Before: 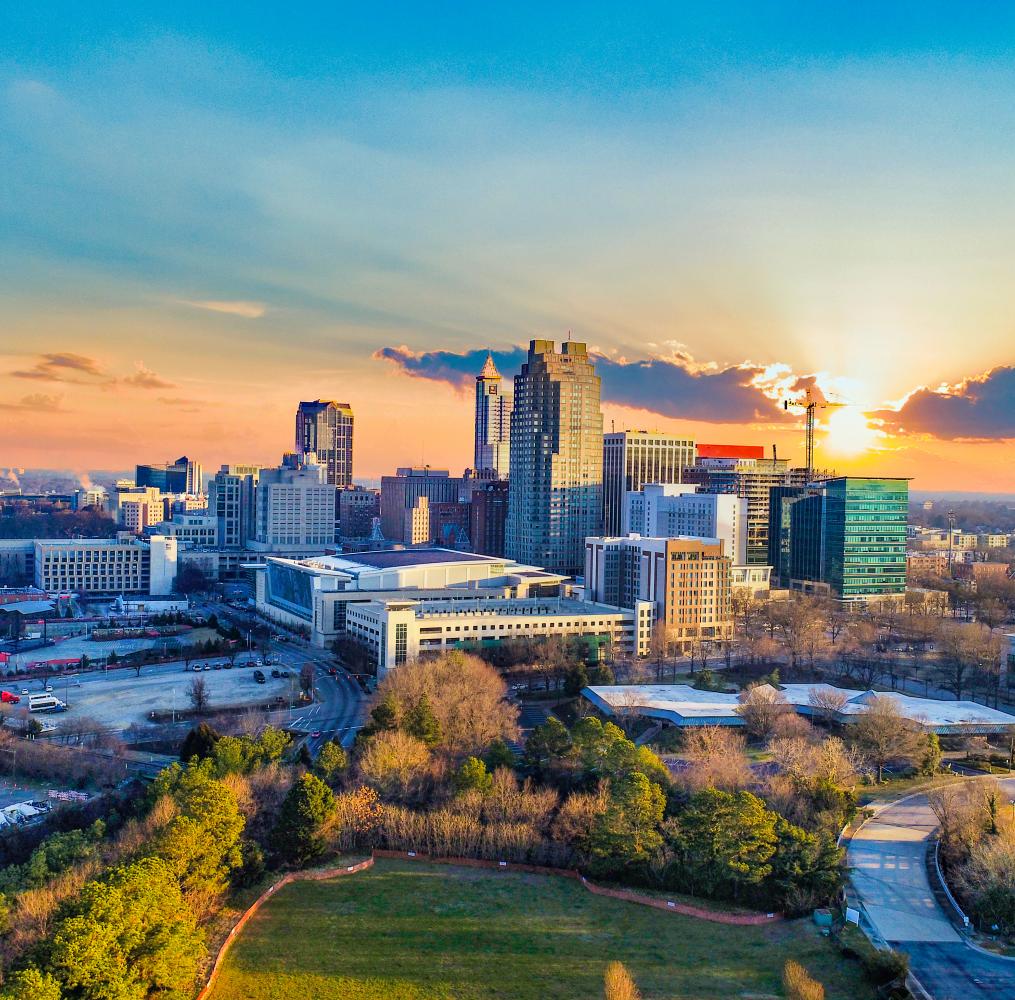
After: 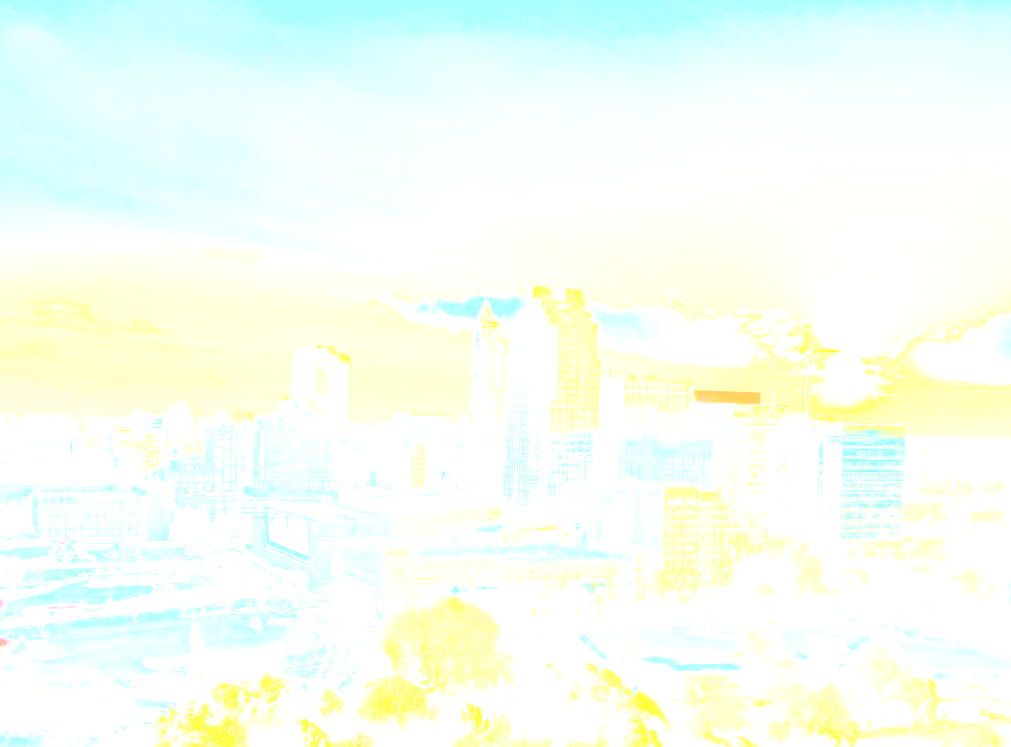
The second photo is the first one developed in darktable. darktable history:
crop: left 0.387%, top 5.469%, bottom 19.809%
base curve: curves: ch0 [(0, 0.003) (0.001, 0.002) (0.006, 0.004) (0.02, 0.022) (0.048, 0.086) (0.094, 0.234) (0.162, 0.431) (0.258, 0.629) (0.385, 0.8) (0.548, 0.918) (0.751, 0.988) (1, 1)], preserve colors none
rgb levels: levels [[0.034, 0.472, 0.904], [0, 0.5, 1], [0, 0.5, 1]]
contrast equalizer: octaves 7, y [[0.6 ×6], [0.55 ×6], [0 ×6], [0 ×6], [0 ×6]], mix 0.3
bloom: size 85%, threshold 5%, strength 85%
